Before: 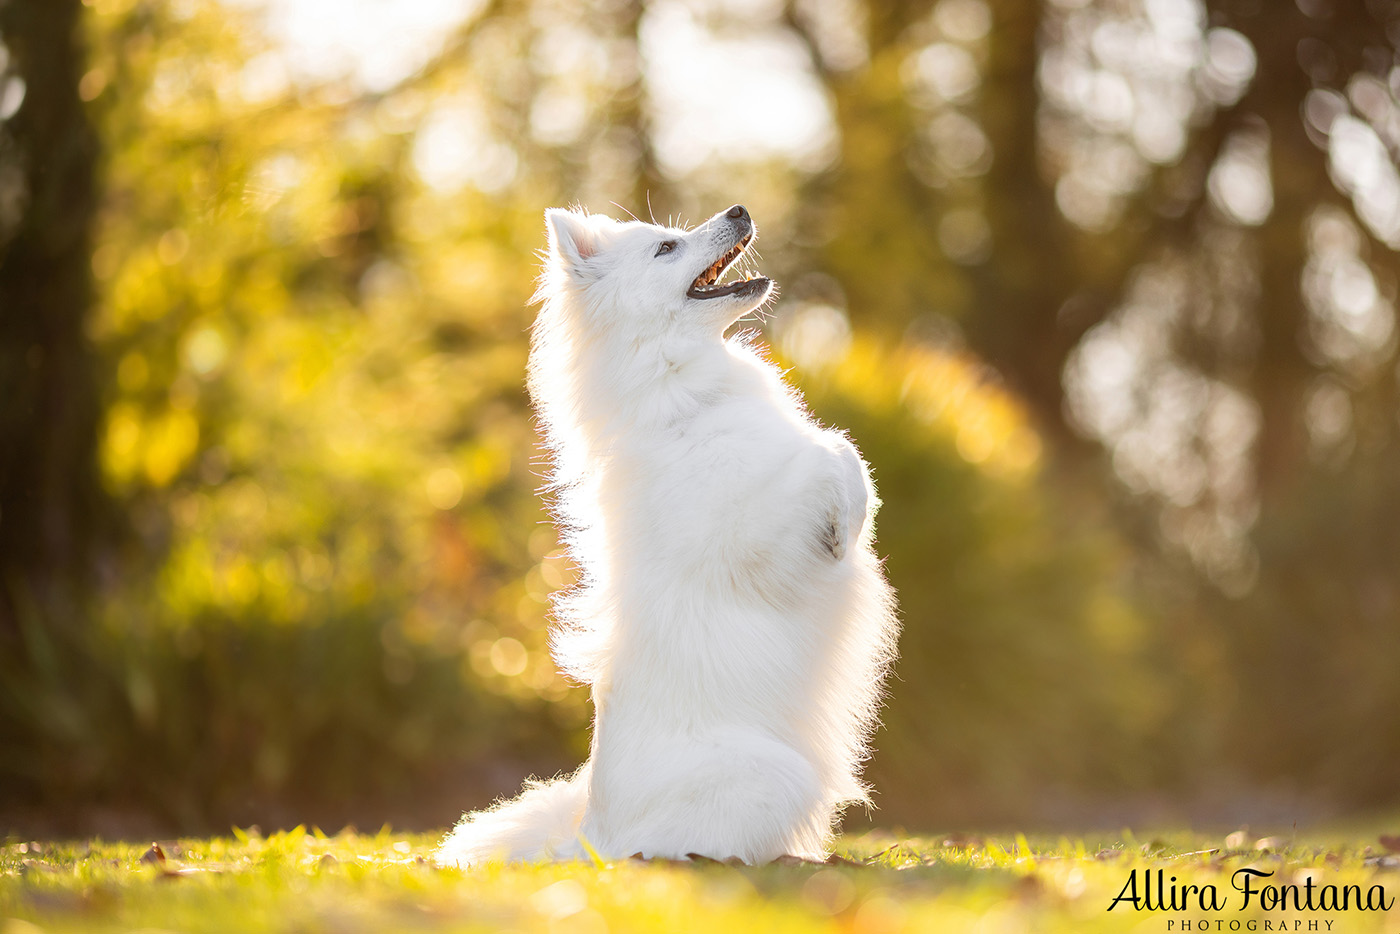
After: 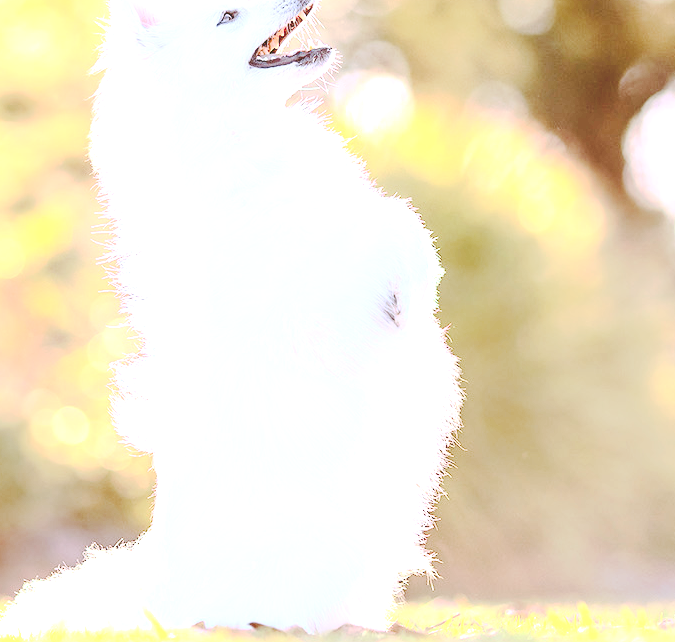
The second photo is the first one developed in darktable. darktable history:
crop: left 31.354%, top 24.775%, right 20.384%, bottom 6.393%
contrast brightness saturation: contrast 0.394, brightness 0.103
exposure: black level correction 0, exposure 1.102 EV, compensate highlight preservation false
tone curve: curves: ch0 [(0, 0) (0.003, 0.169) (0.011, 0.169) (0.025, 0.169) (0.044, 0.173) (0.069, 0.178) (0.1, 0.183) (0.136, 0.185) (0.177, 0.197) (0.224, 0.227) (0.277, 0.292) (0.335, 0.391) (0.399, 0.491) (0.468, 0.592) (0.543, 0.672) (0.623, 0.734) (0.709, 0.785) (0.801, 0.844) (0.898, 0.893) (1, 1)], preserve colors none
color calibration: illuminant as shot in camera, x 0.379, y 0.397, temperature 4136.48 K
